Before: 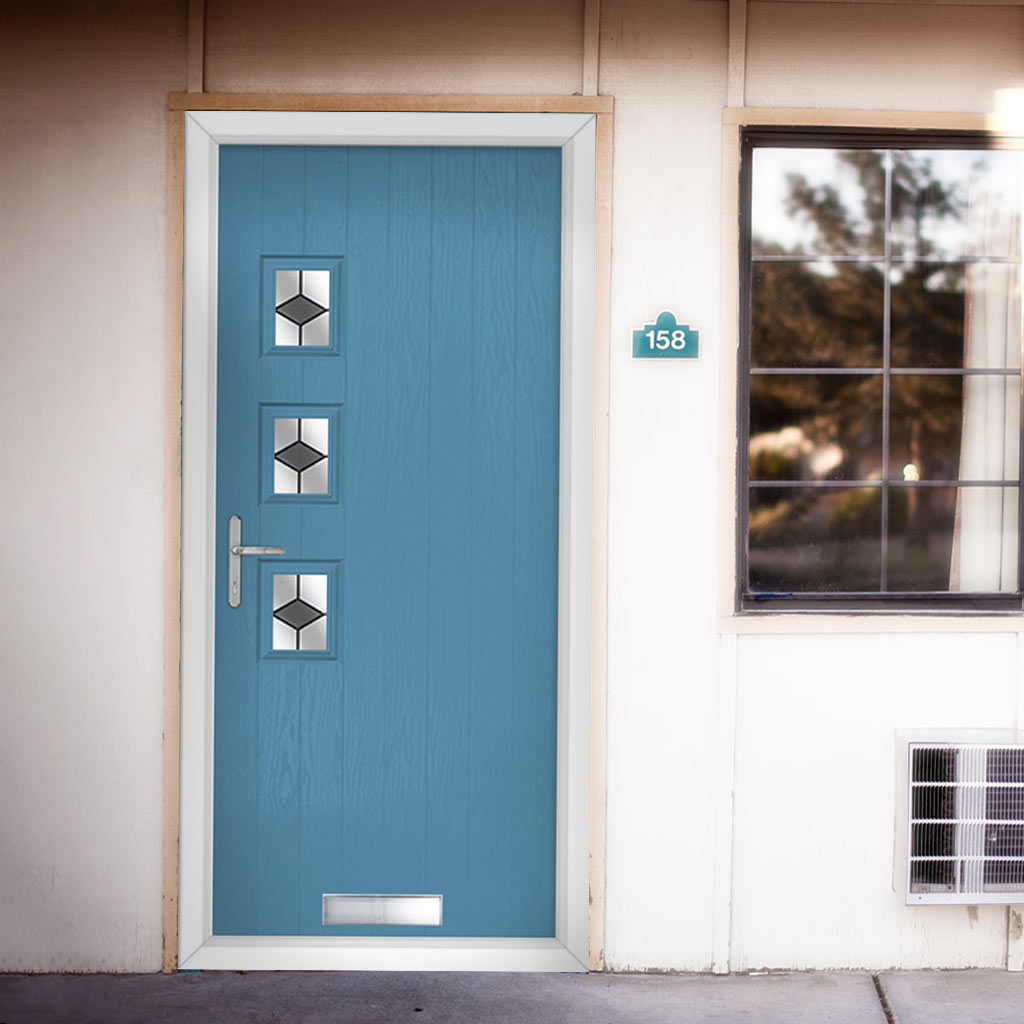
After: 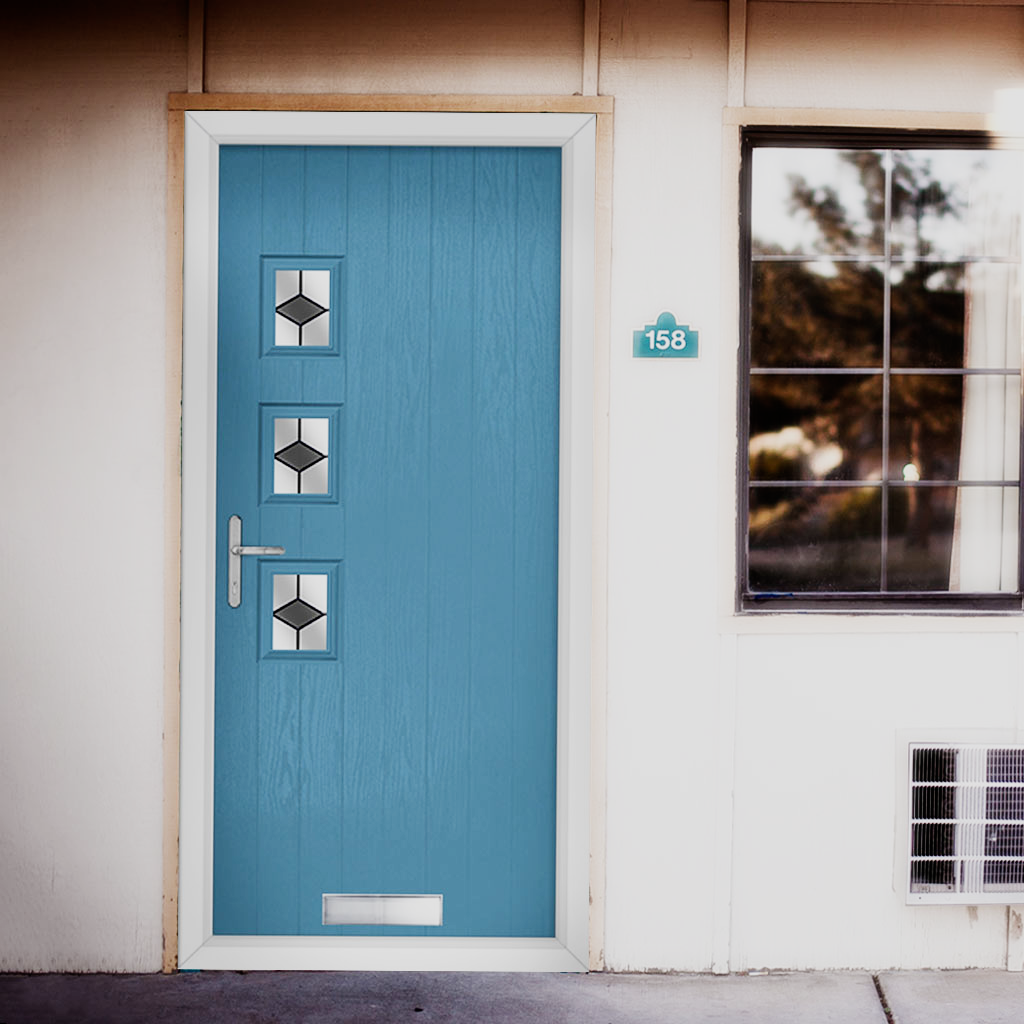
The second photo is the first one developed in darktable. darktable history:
exposure: black level correction 0, compensate exposure bias true, compensate highlight preservation false
sigmoid: contrast 1.7, skew -0.2, preserve hue 0%, red attenuation 0.1, red rotation 0.035, green attenuation 0.1, green rotation -0.017, blue attenuation 0.15, blue rotation -0.052, base primaries Rec2020
